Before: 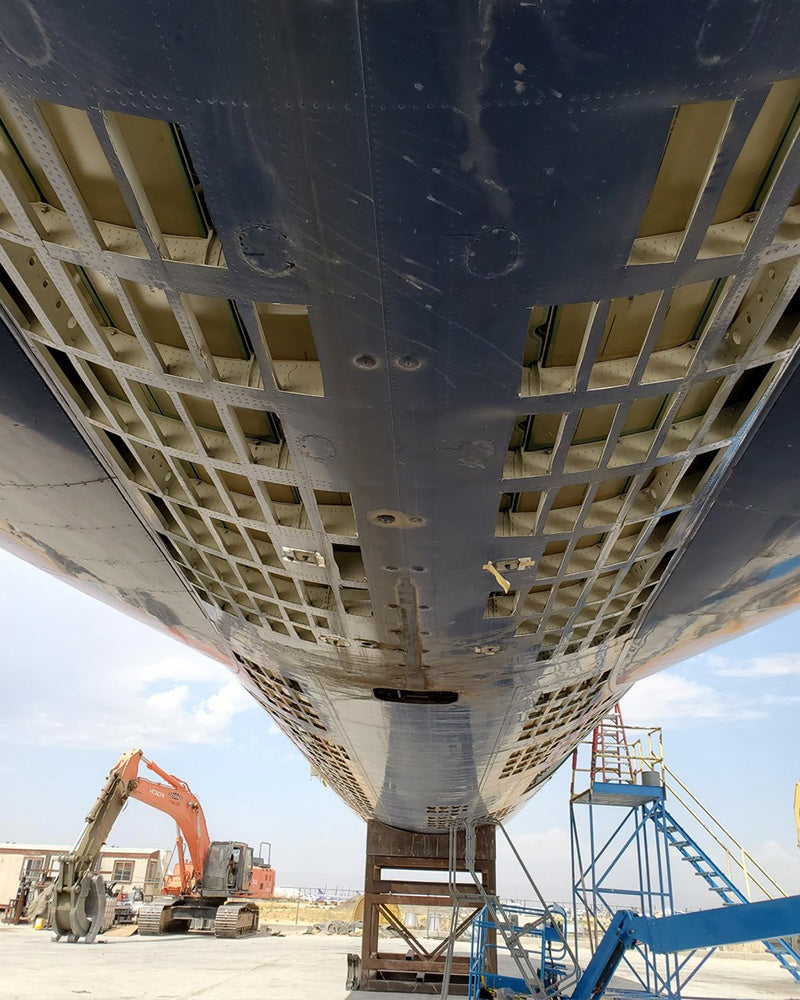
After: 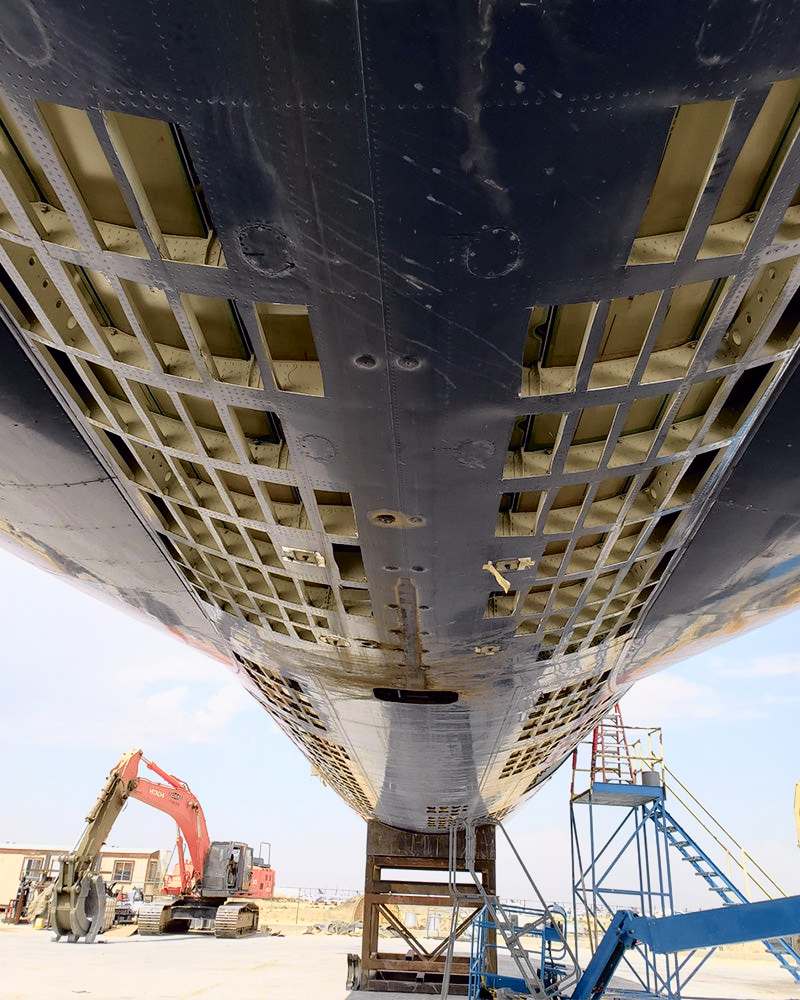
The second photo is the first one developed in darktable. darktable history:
tone curve: curves: ch0 [(0, 0) (0.105, 0.044) (0.195, 0.128) (0.283, 0.283) (0.384, 0.404) (0.485, 0.531) (0.638, 0.681) (0.795, 0.879) (1, 0.977)]; ch1 [(0, 0) (0.161, 0.092) (0.35, 0.33) (0.379, 0.401) (0.456, 0.469) (0.498, 0.503) (0.531, 0.537) (0.596, 0.621) (0.635, 0.671) (1, 1)]; ch2 [(0, 0) (0.371, 0.362) (0.437, 0.437) (0.483, 0.484) (0.53, 0.515) (0.56, 0.58) (0.622, 0.606) (1, 1)], color space Lab, independent channels, preserve colors none
